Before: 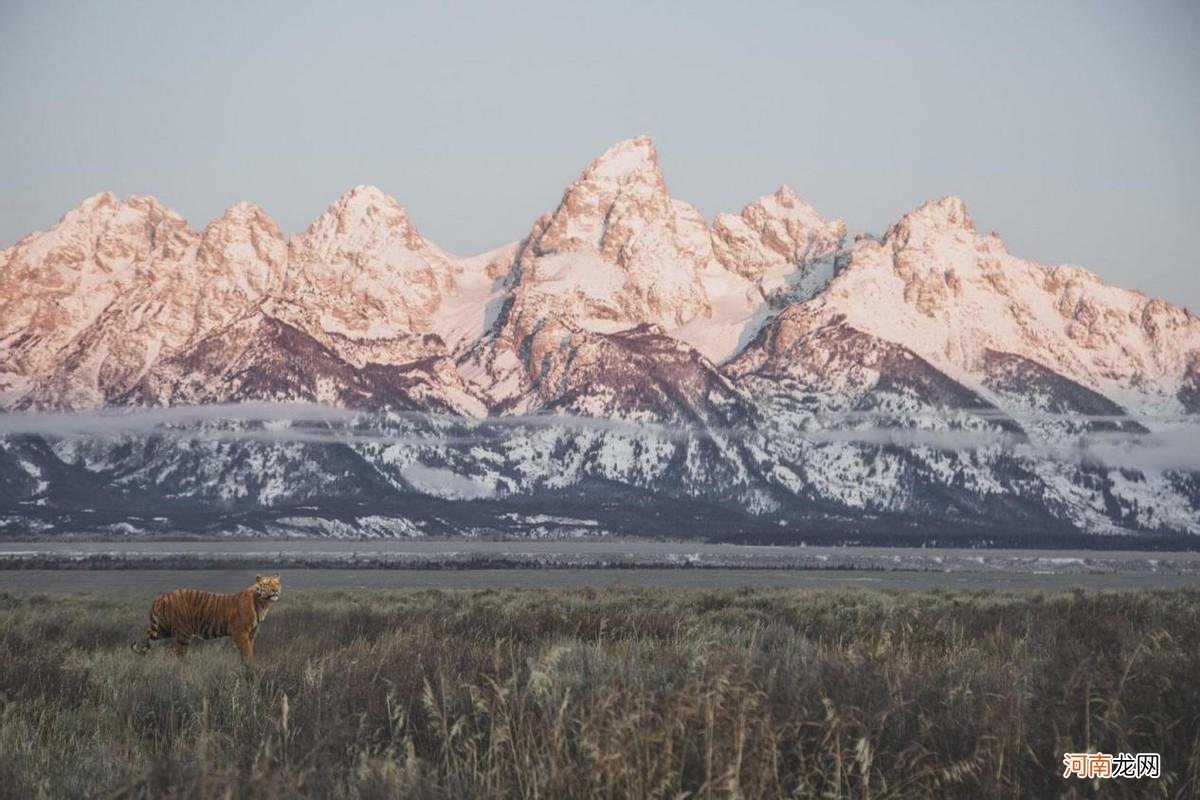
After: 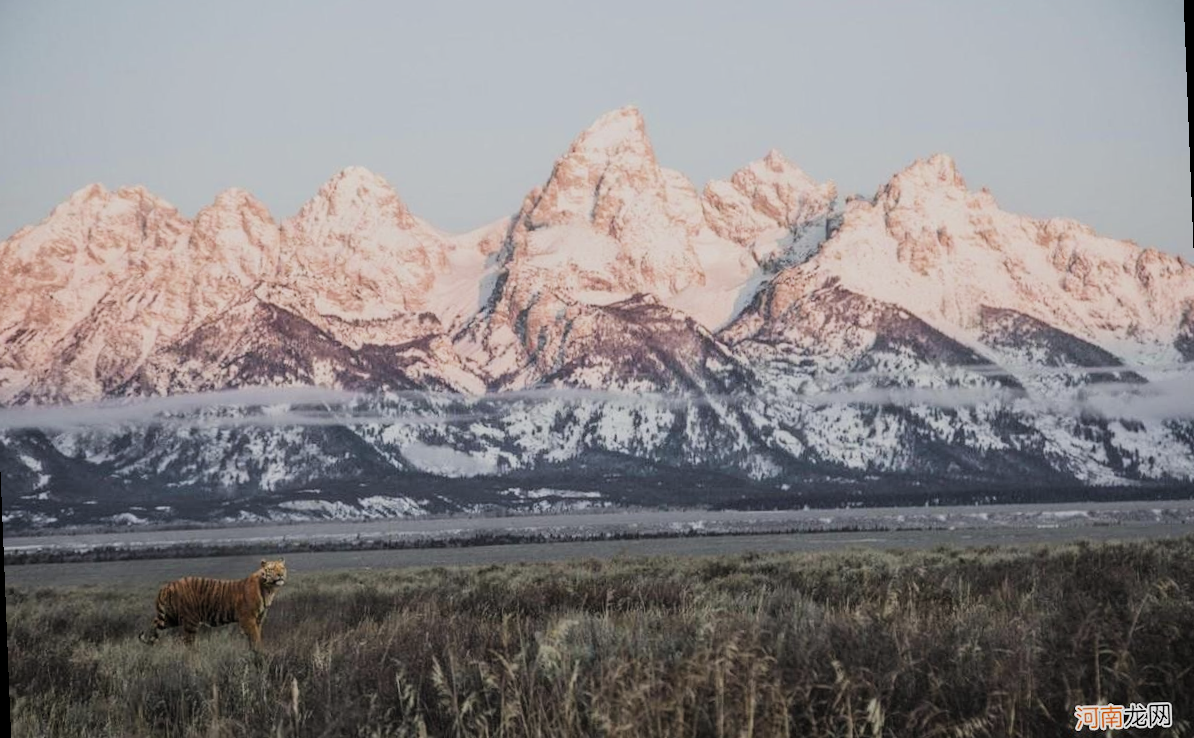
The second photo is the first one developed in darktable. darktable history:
crop: left 1.507%, top 6.147%, right 1.379%, bottom 6.637%
filmic rgb: black relative exposure -7.65 EV, white relative exposure 4.56 EV, hardness 3.61, contrast 1.25
rotate and perspective: rotation -2.29°, automatic cropping off
